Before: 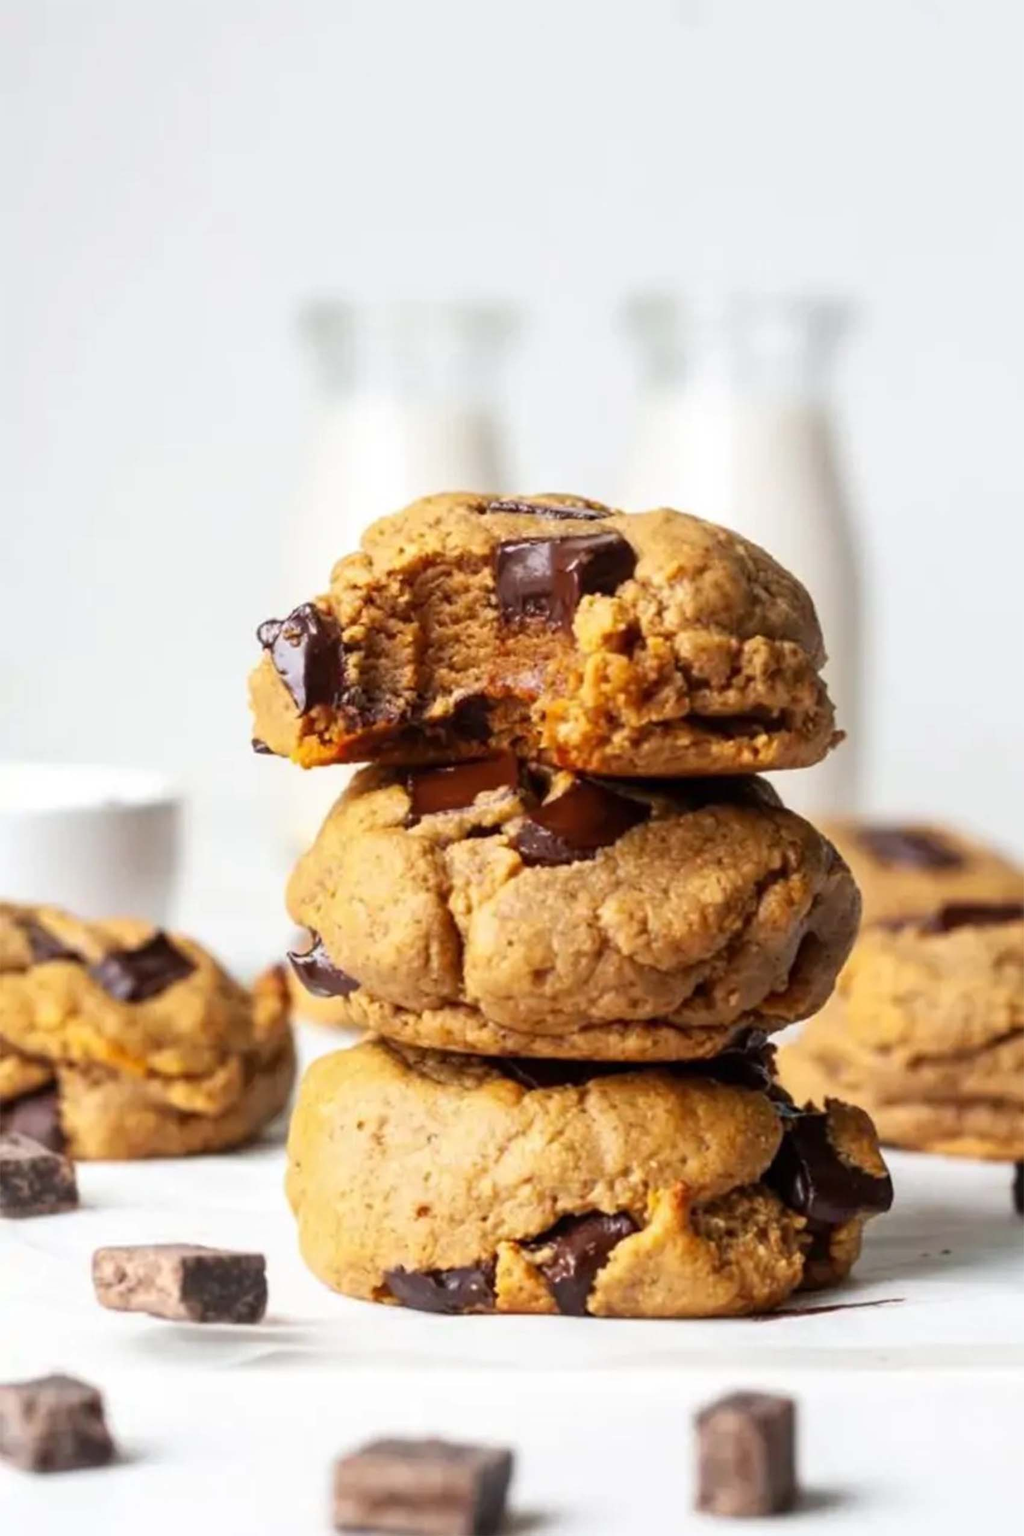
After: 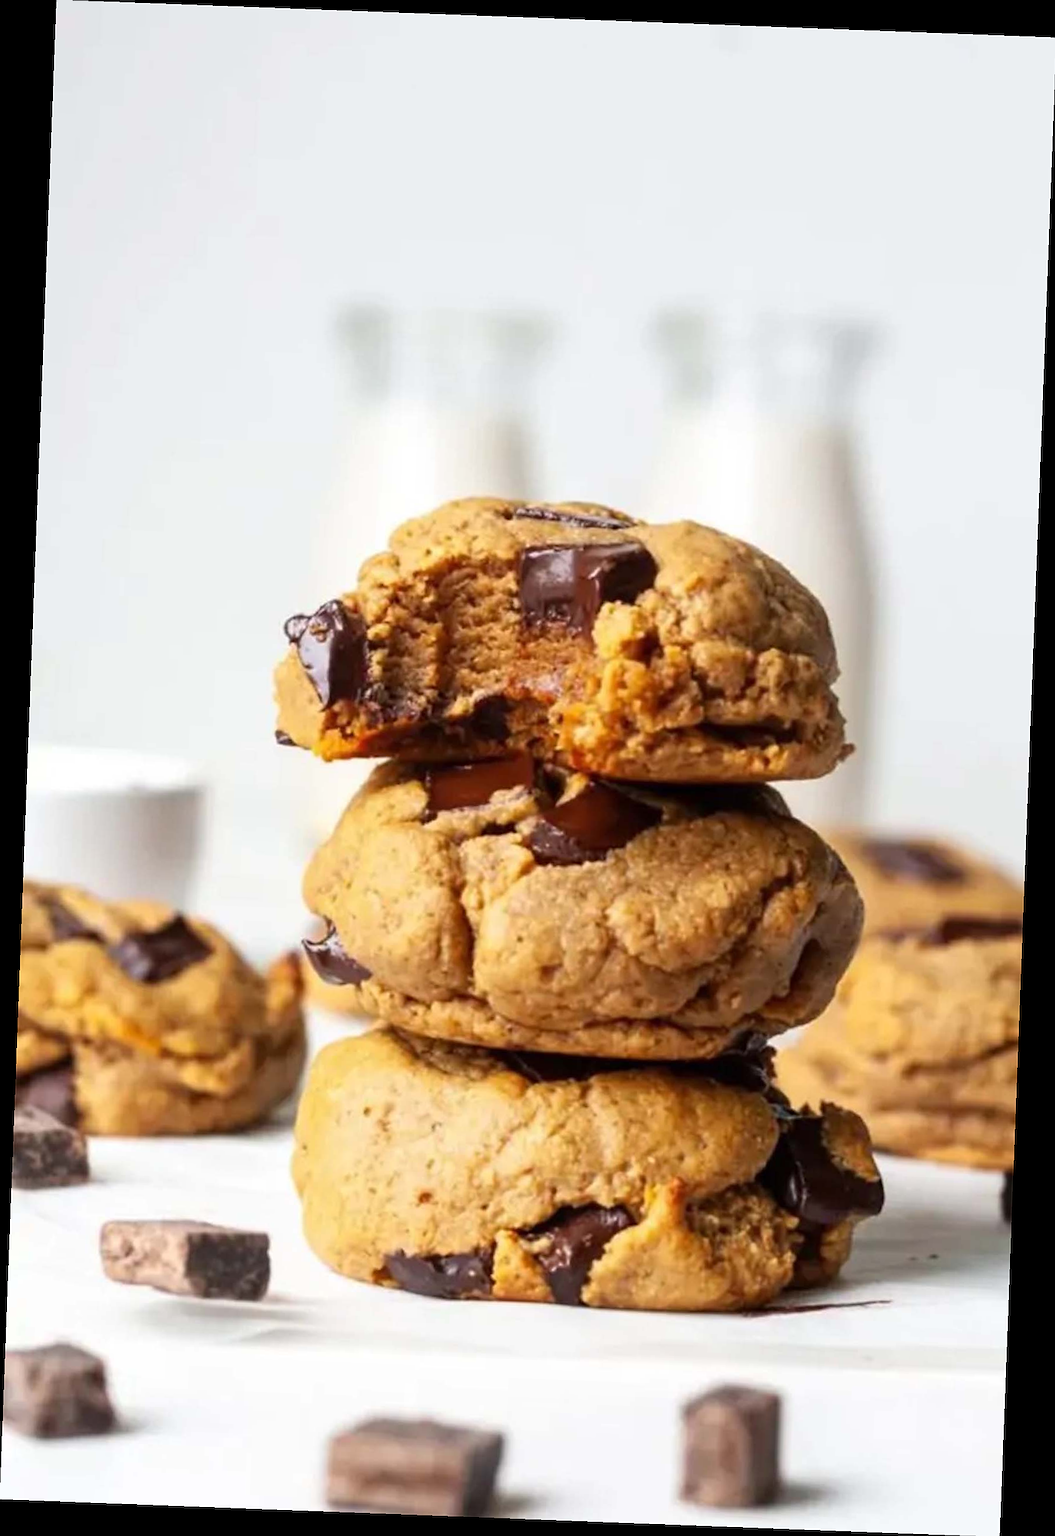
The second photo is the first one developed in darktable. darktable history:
rotate and perspective: rotation 2.17°, automatic cropping off
sharpen: radius 0.969, amount 0.604
